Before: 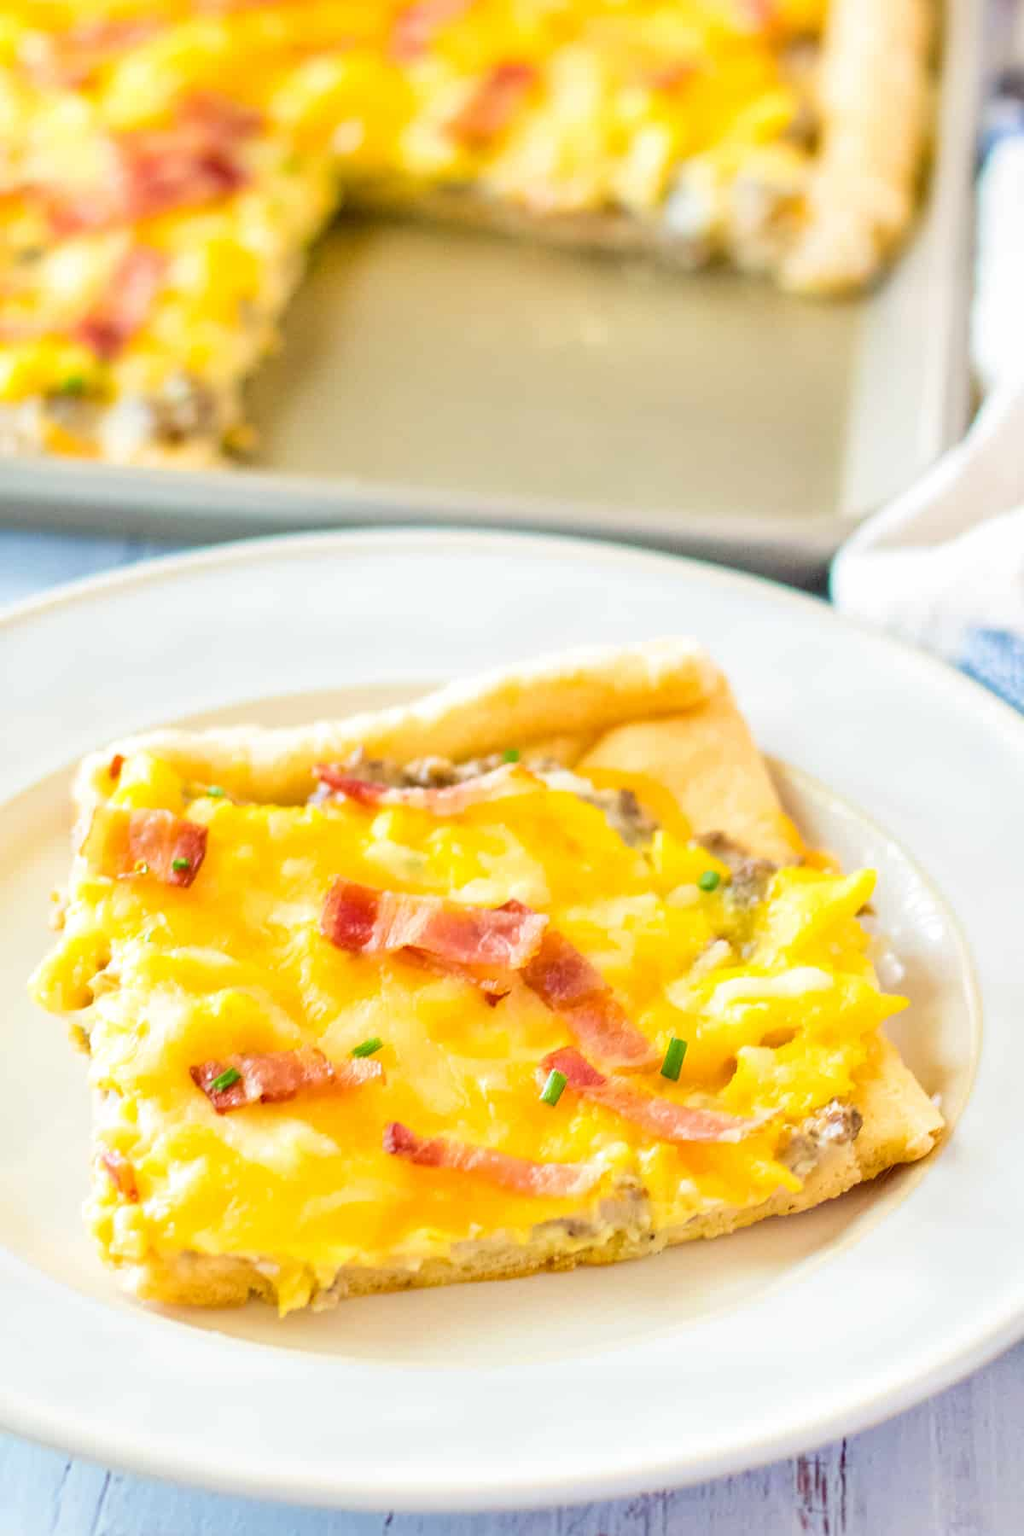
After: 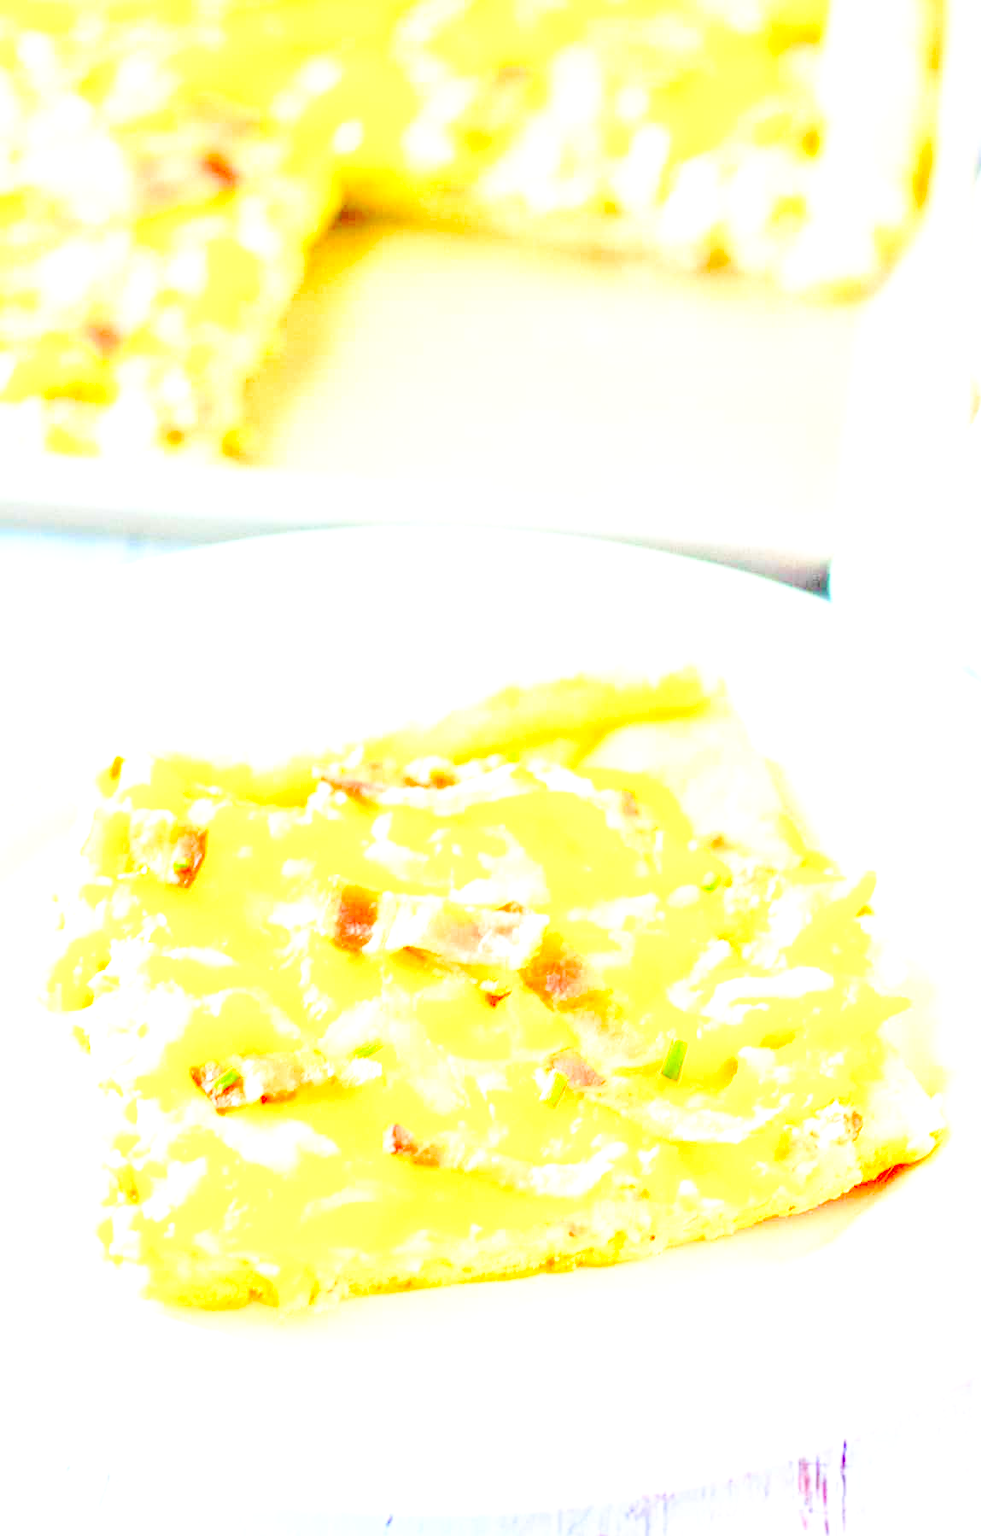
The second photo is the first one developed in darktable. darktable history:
base curve: curves: ch0 [(0, 0) (0.028, 0.03) (0.121, 0.232) (0.46, 0.748) (0.859, 0.968) (1, 1)], preserve colors none
crop: right 4.126%, bottom 0.031%
exposure: black level correction 0.01, exposure 1 EV, compensate highlight preservation false
levels: levels [0, 0.397, 0.955]
